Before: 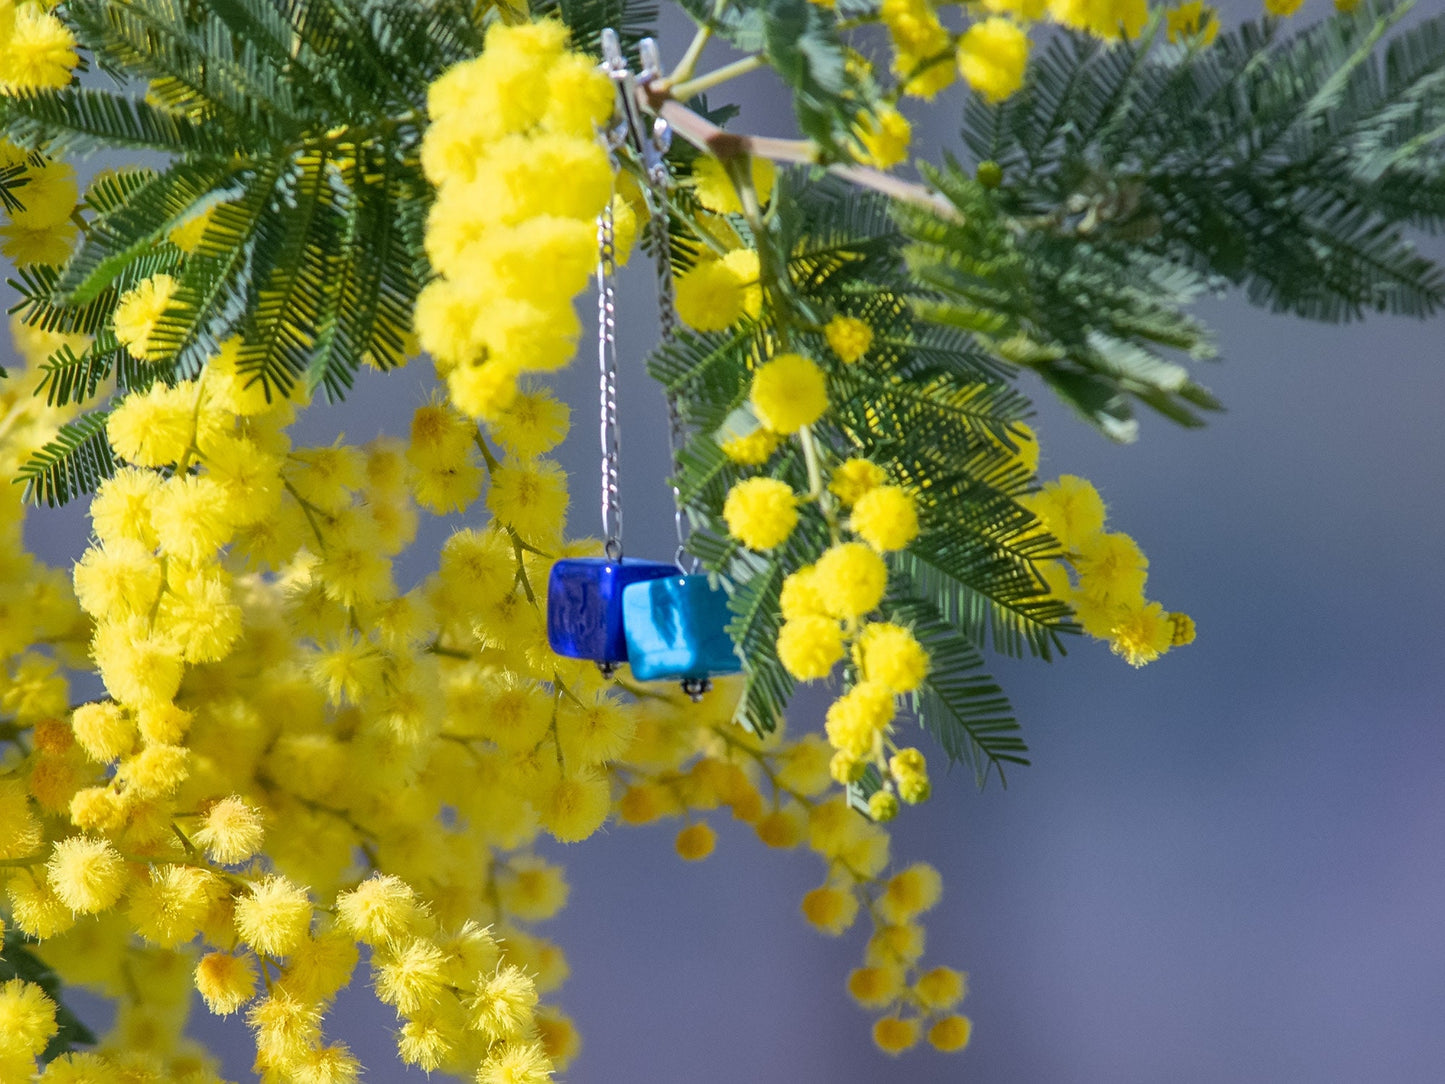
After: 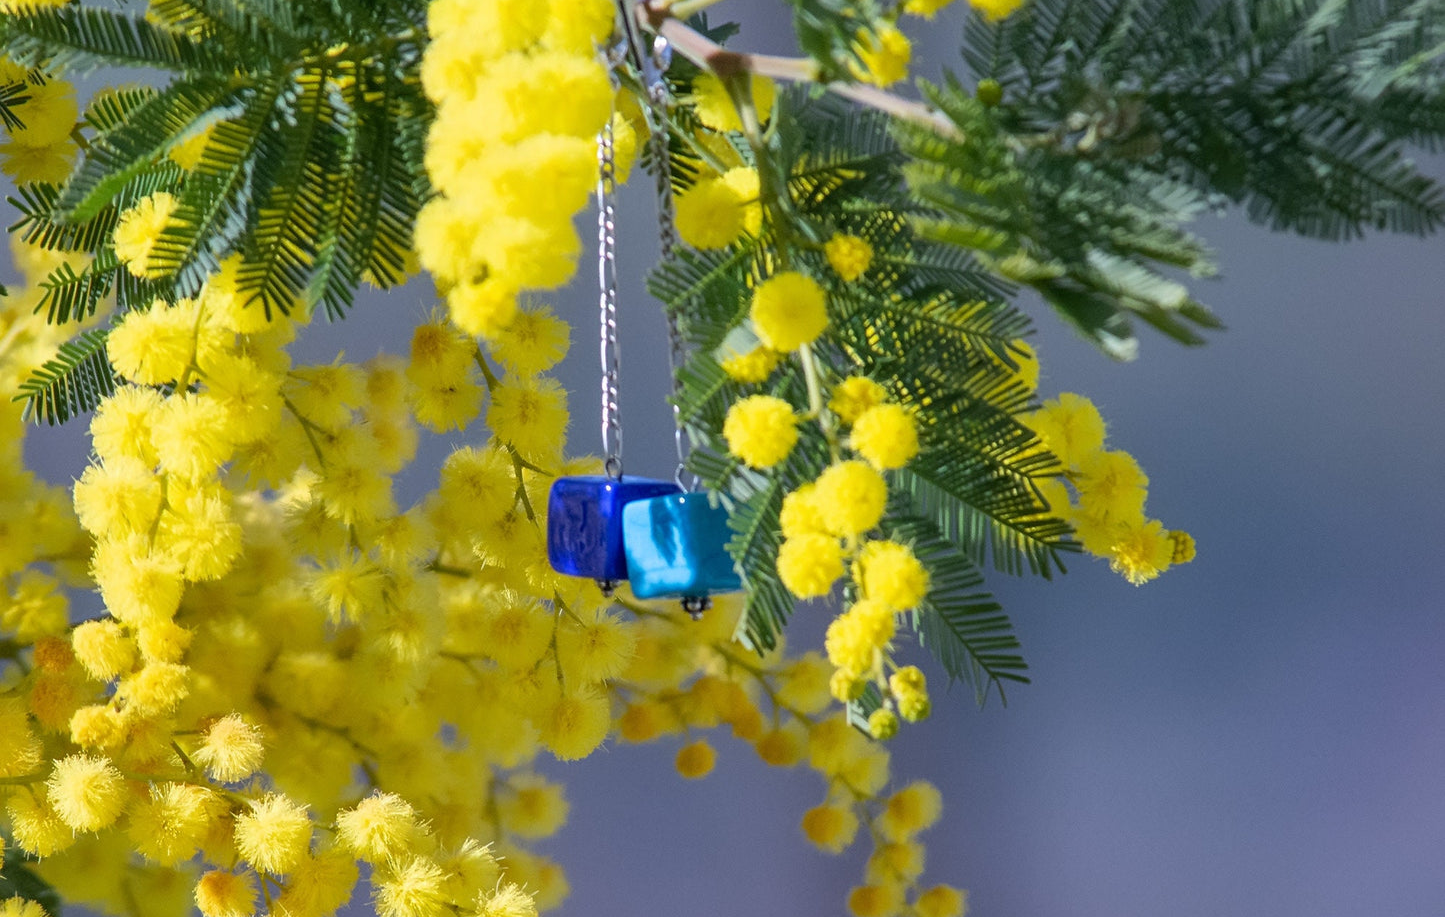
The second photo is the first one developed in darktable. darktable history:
crop: top 7.573%, bottom 7.785%
